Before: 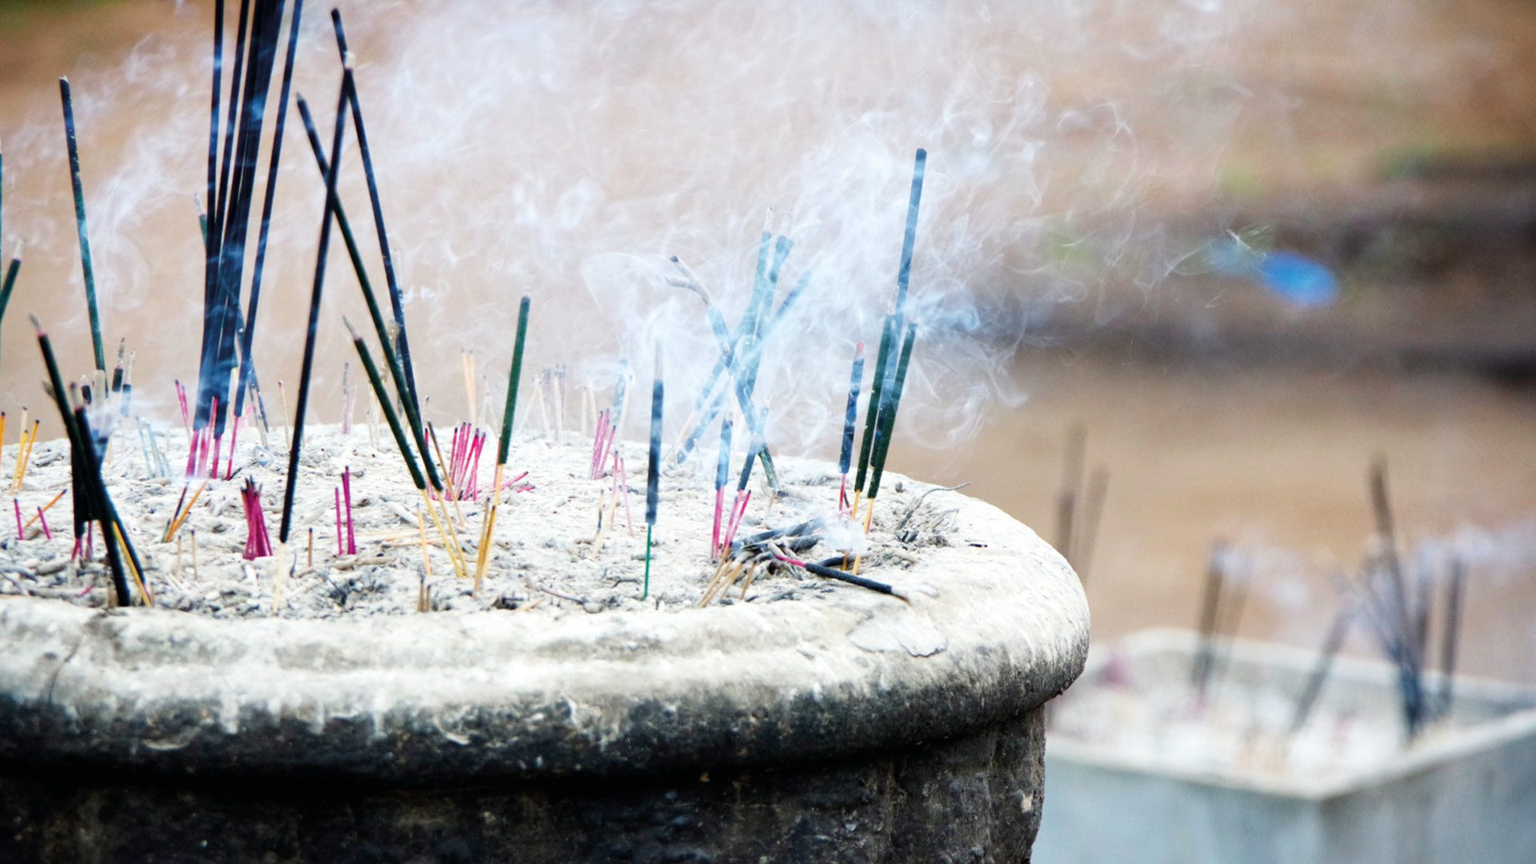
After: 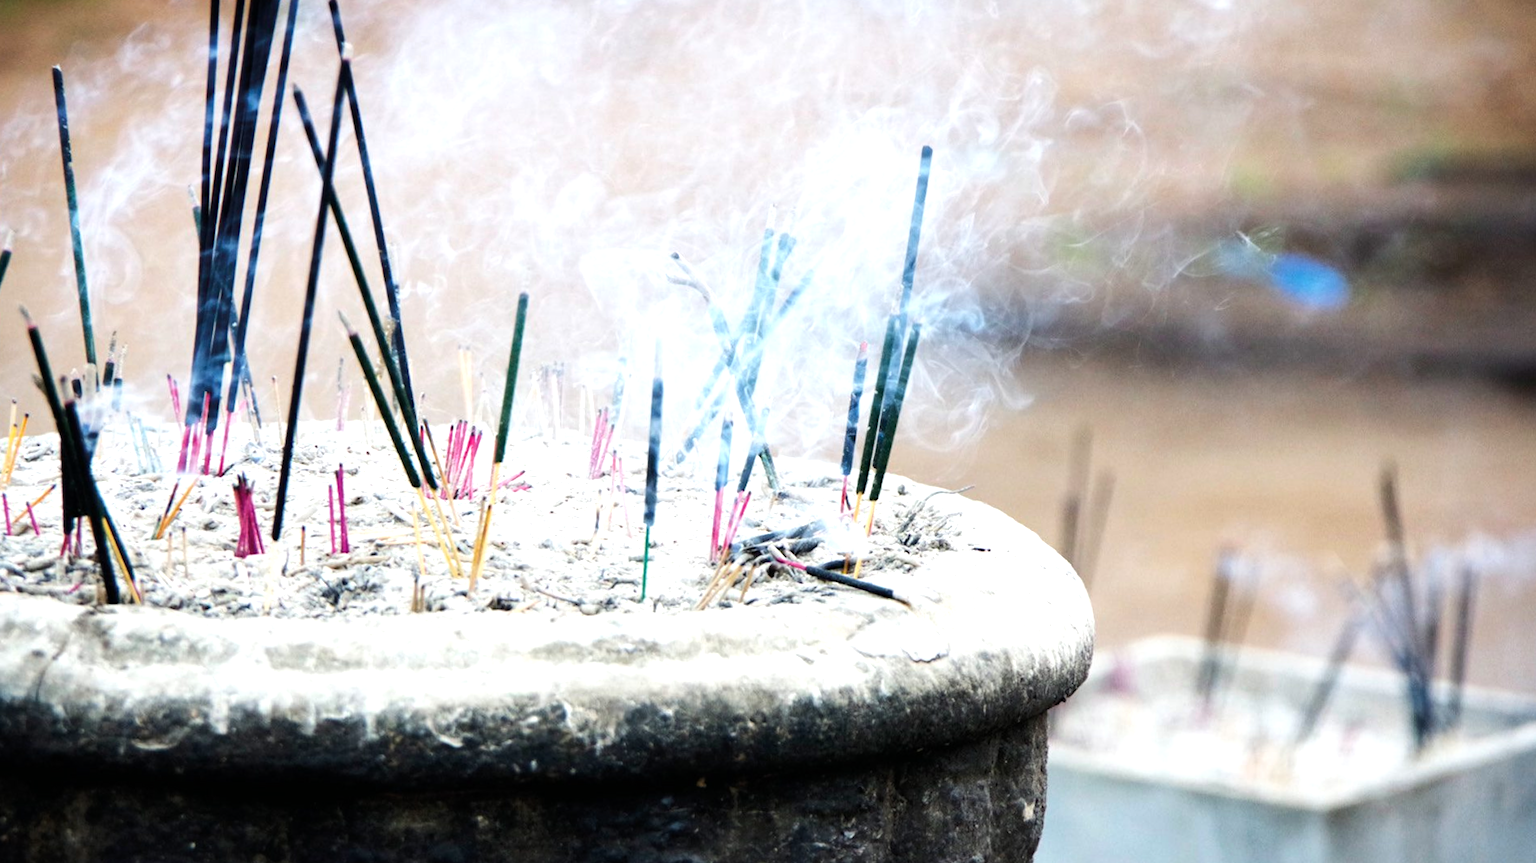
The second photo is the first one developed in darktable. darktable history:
crop and rotate: angle -0.5°
tone equalizer: -8 EV -0.417 EV, -7 EV -0.389 EV, -6 EV -0.333 EV, -5 EV -0.222 EV, -3 EV 0.222 EV, -2 EV 0.333 EV, -1 EV 0.389 EV, +0 EV 0.417 EV, edges refinement/feathering 500, mask exposure compensation -1.57 EV, preserve details no
